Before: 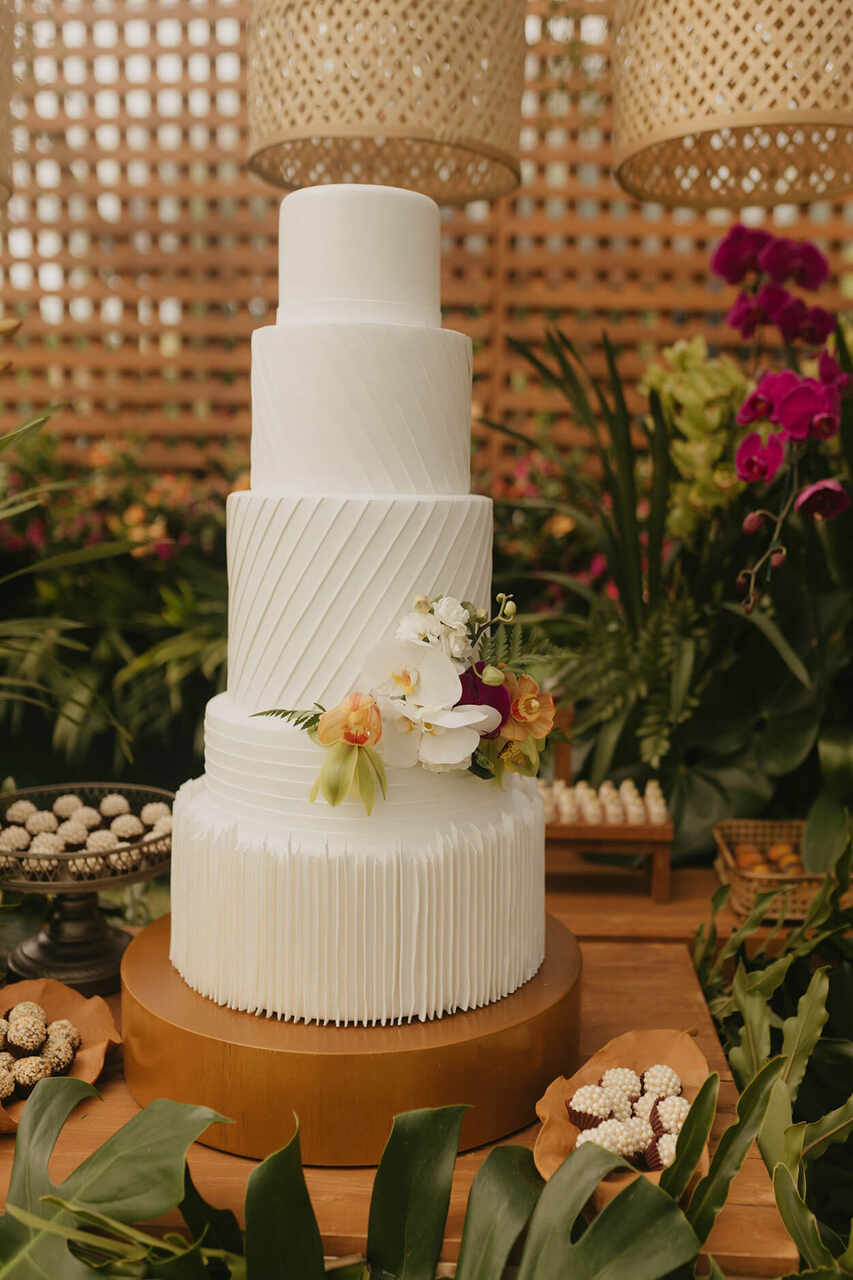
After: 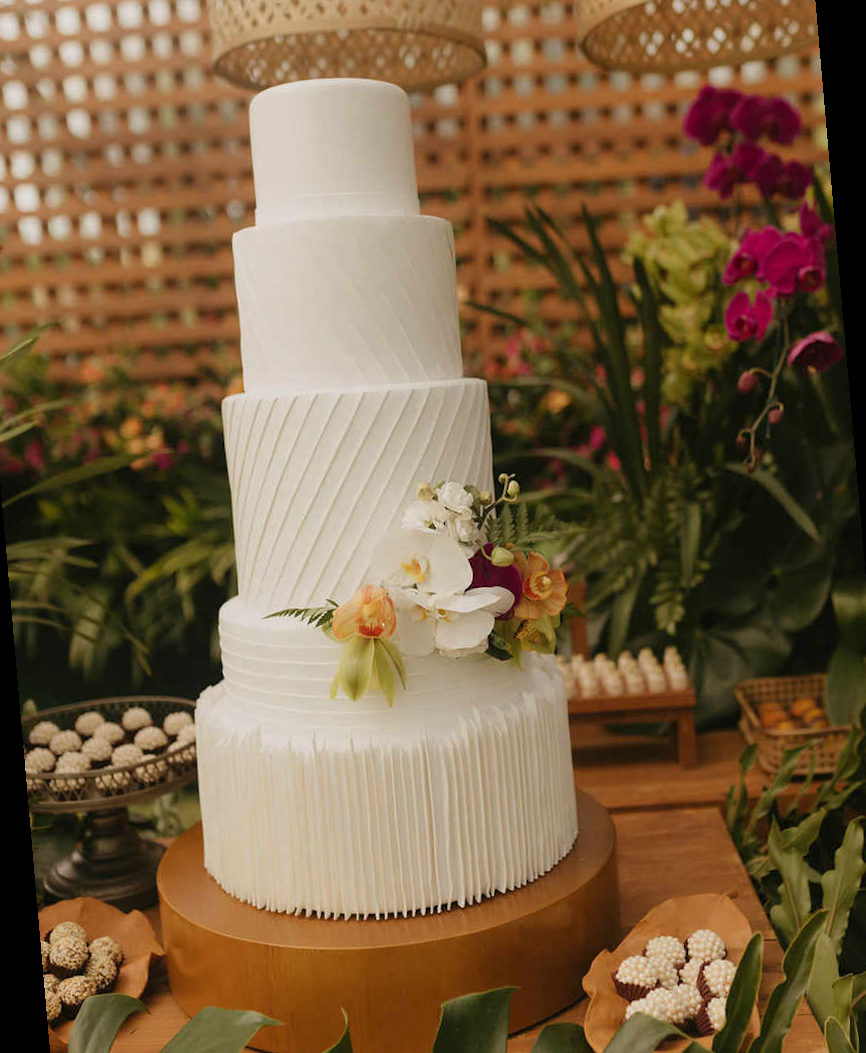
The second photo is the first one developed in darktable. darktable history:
rotate and perspective: rotation -5°, crop left 0.05, crop right 0.952, crop top 0.11, crop bottom 0.89
